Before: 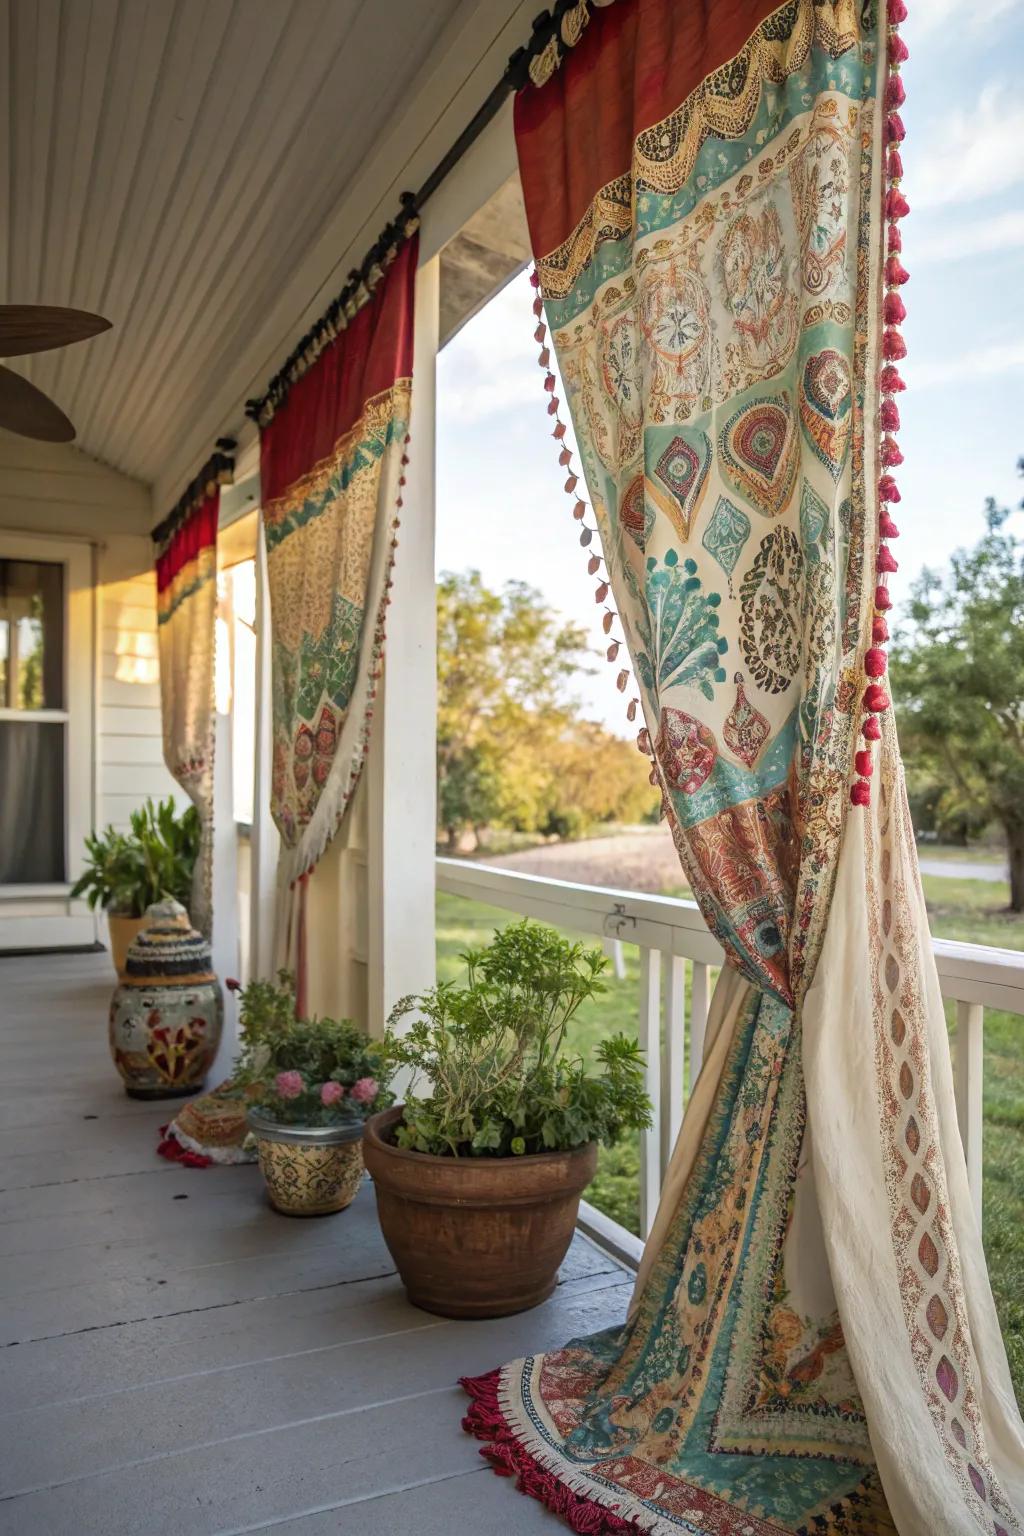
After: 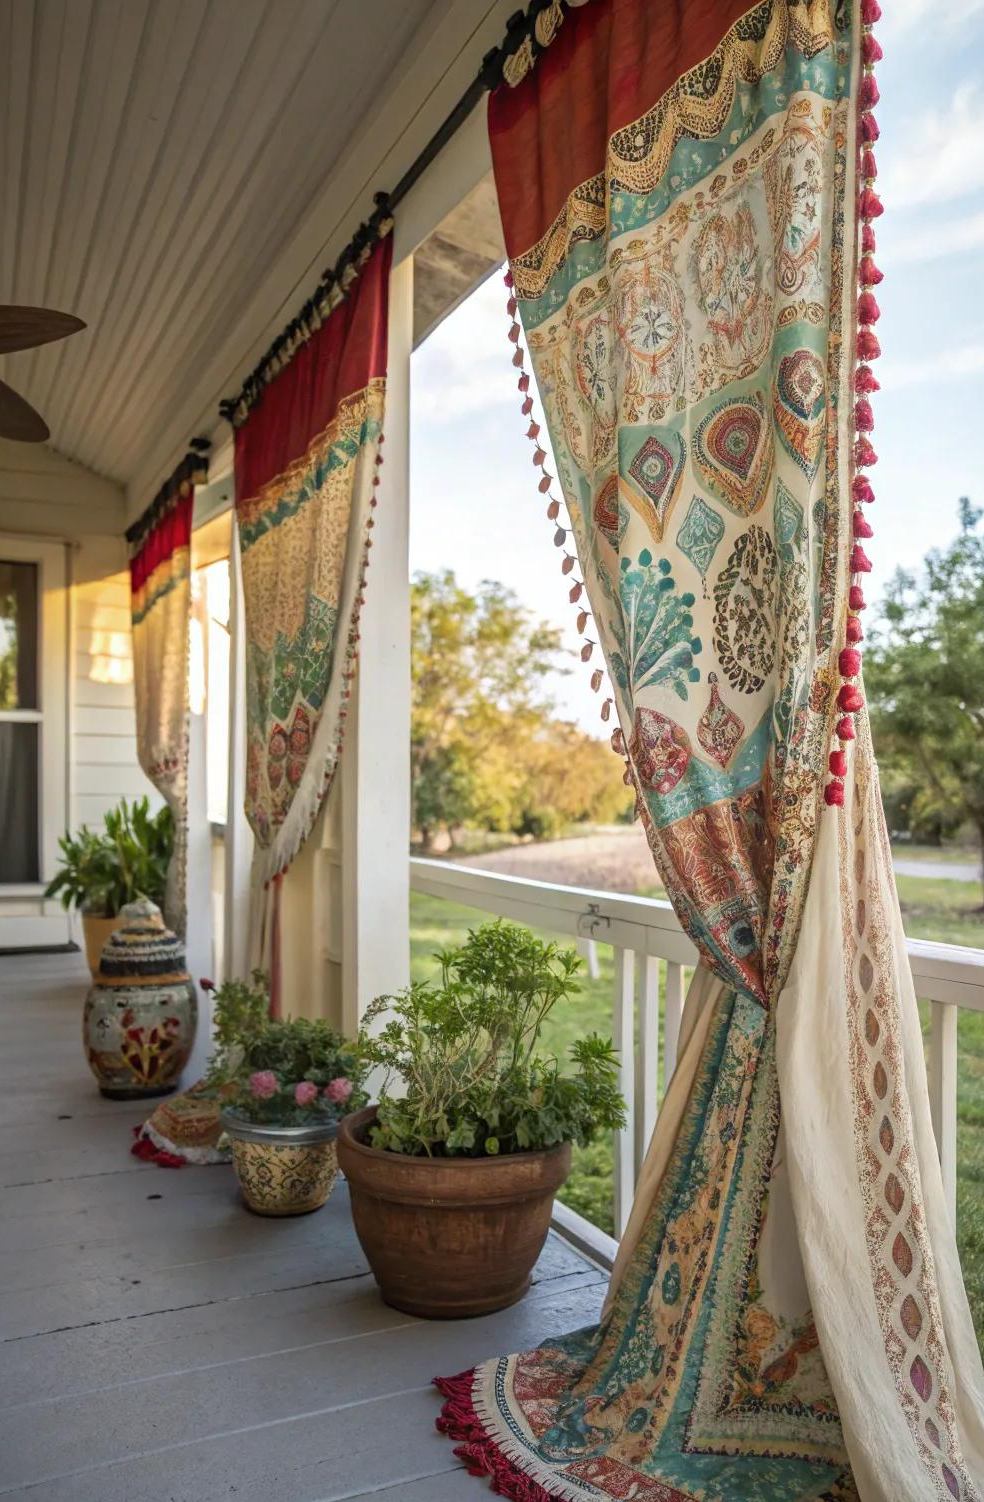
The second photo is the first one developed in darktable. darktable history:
crop and rotate: left 2.576%, right 1.308%, bottom 2.177%
